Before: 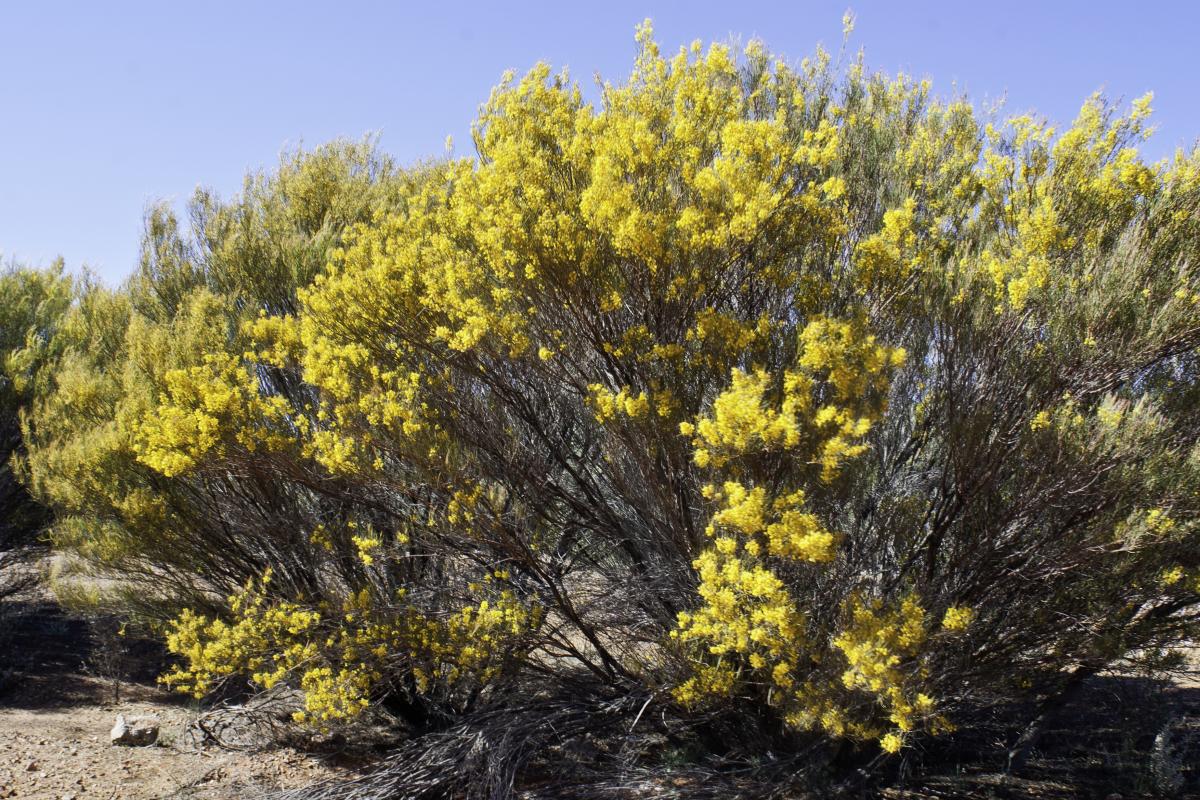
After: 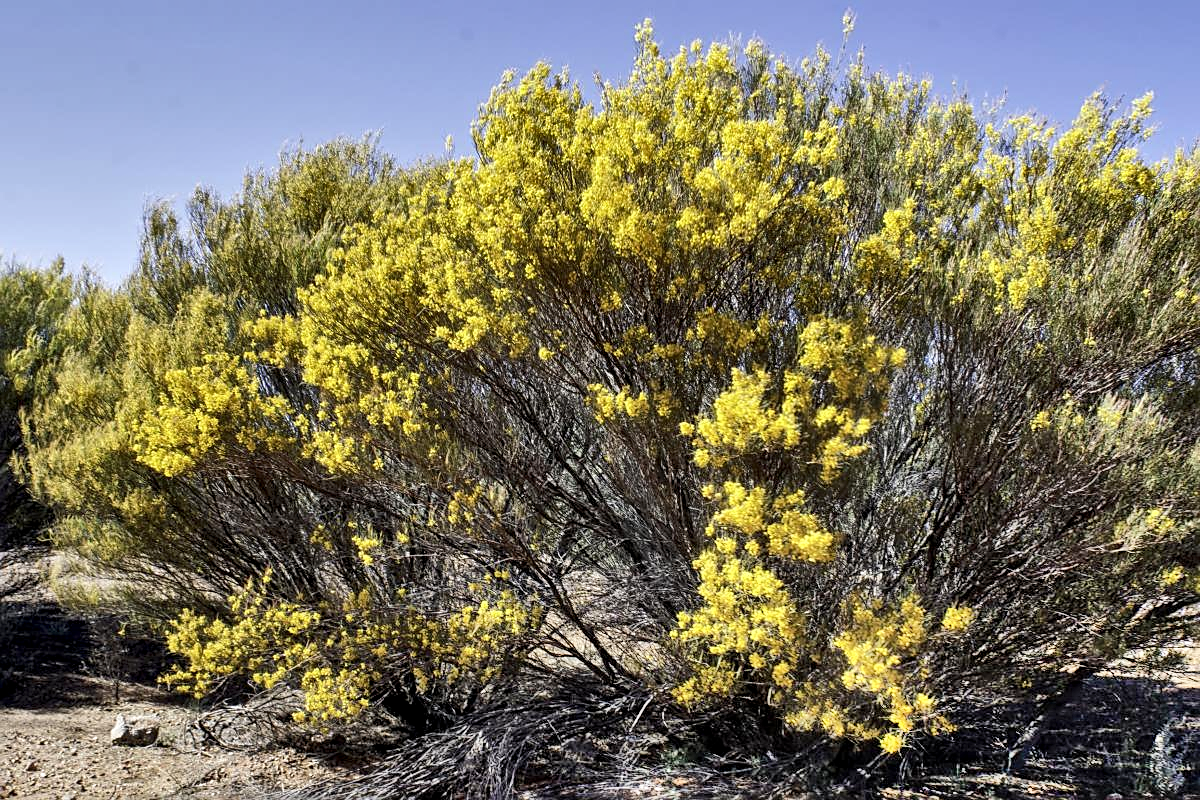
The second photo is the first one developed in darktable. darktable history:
sharpen: on, module defaults
shadows and highlights: shadows 75.12, highlights -61.05, soften with gaussian
local contrast: highlights 23%, shadows 77%, midtone range 0.743
